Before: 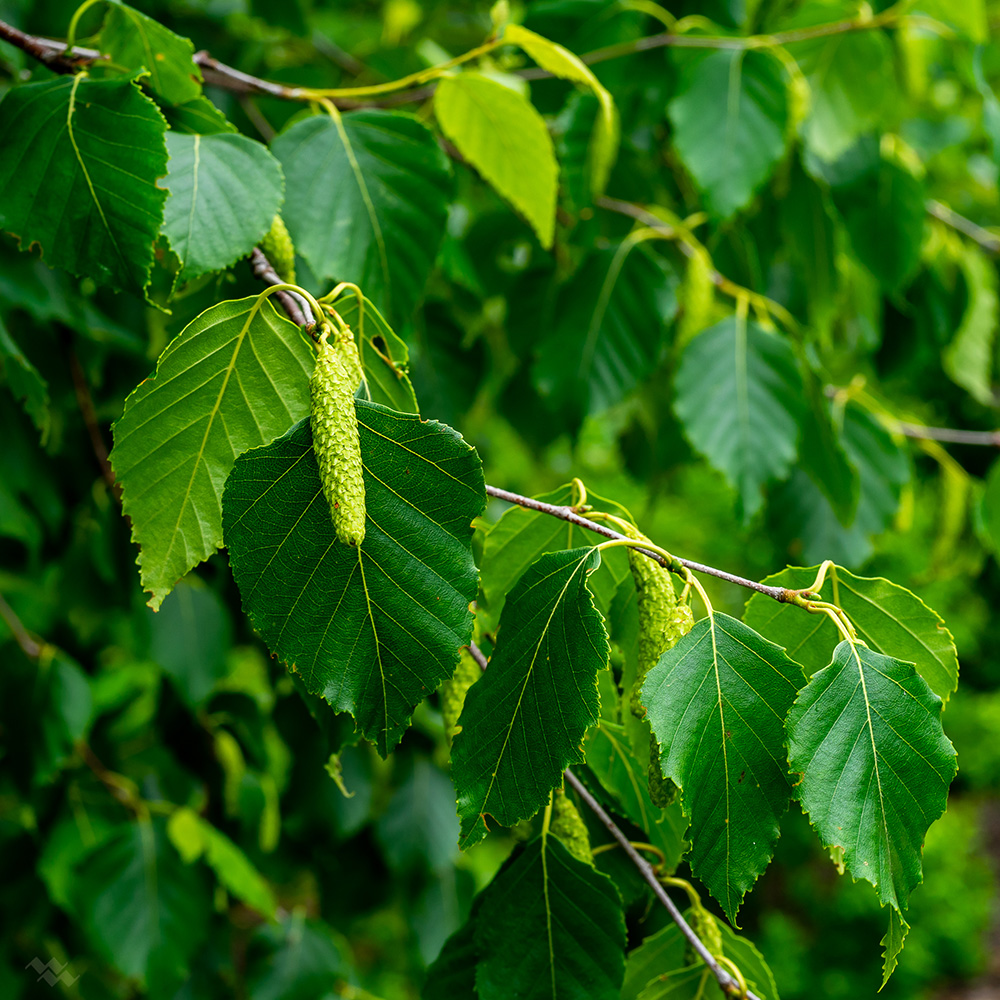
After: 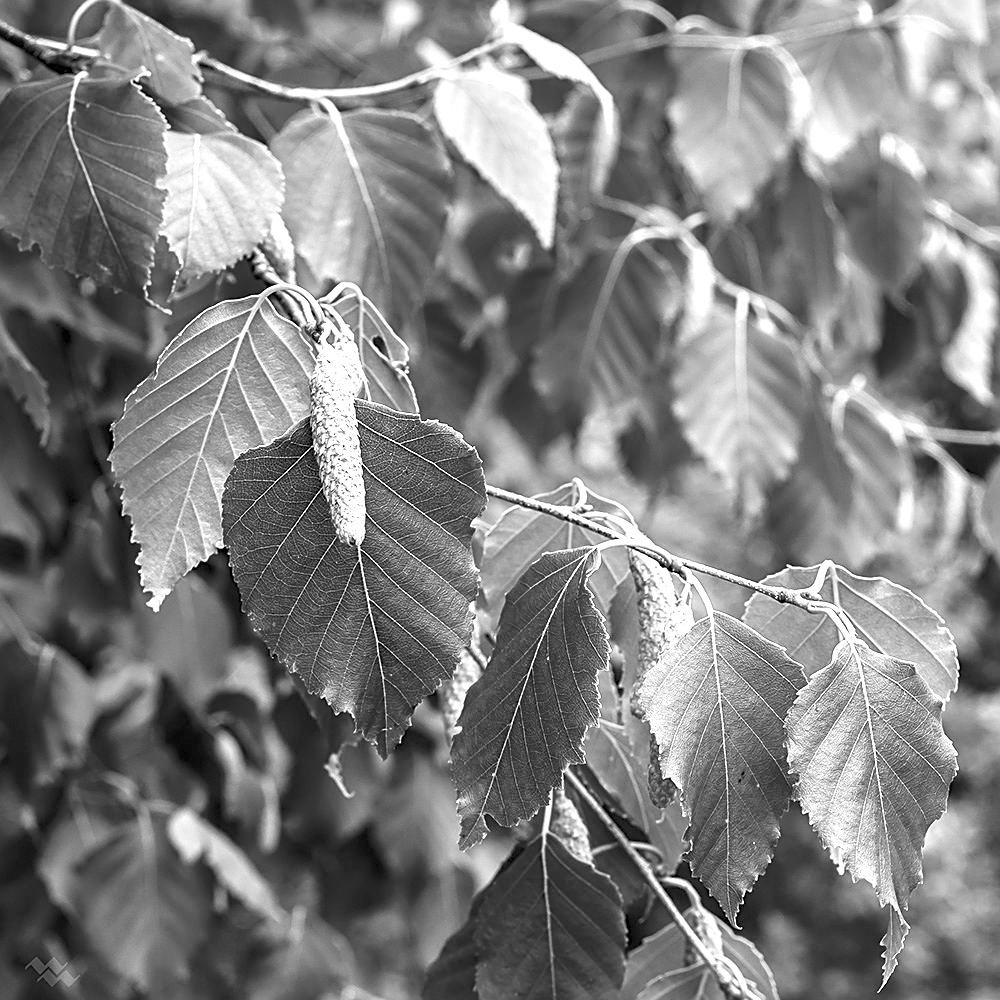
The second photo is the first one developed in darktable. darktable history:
monochrome: on, module defaults
sharpen: on, module defaults
tone equalizer: on, module defaults
exposure: black level correction 0, exposure 1.2 EV, compensate highlight preservation false
rgb curve: curves: ch0 [(0, 0) (0.093, 0.159) (0.241, 0.265) (0.414, 0.42) (1, 1)], compensate middle gray true, preserve colors basic power
